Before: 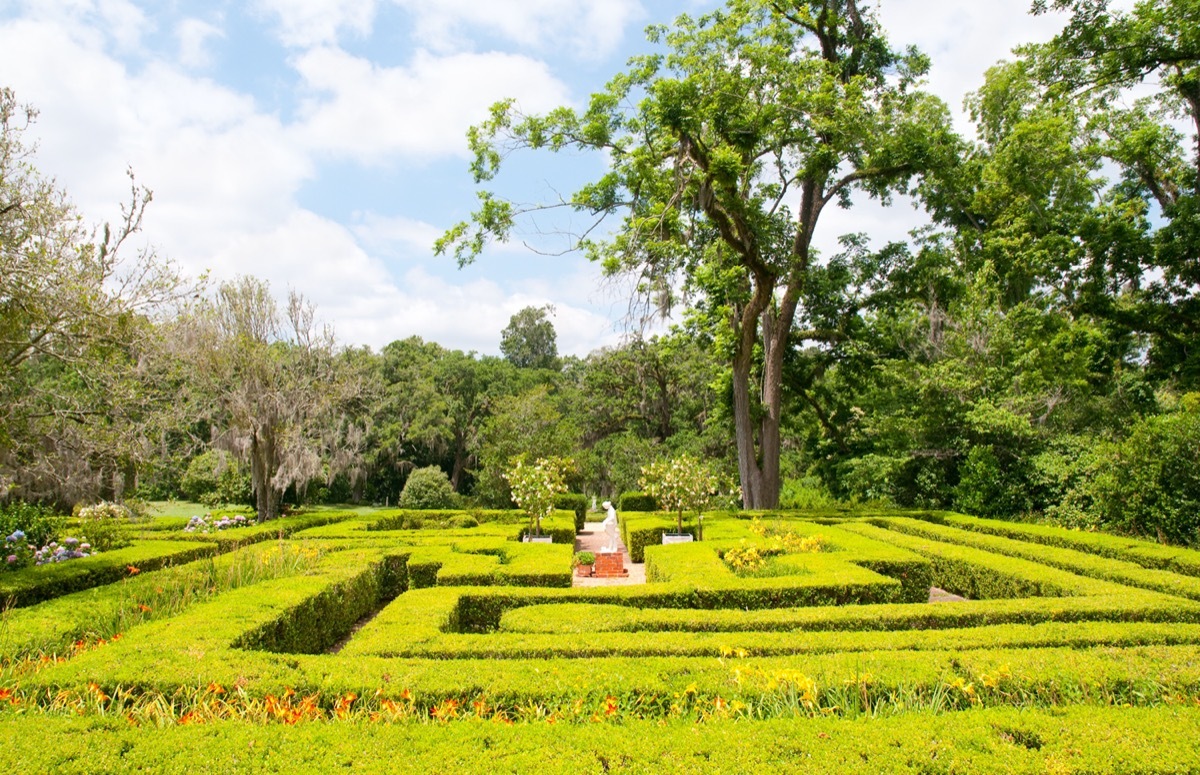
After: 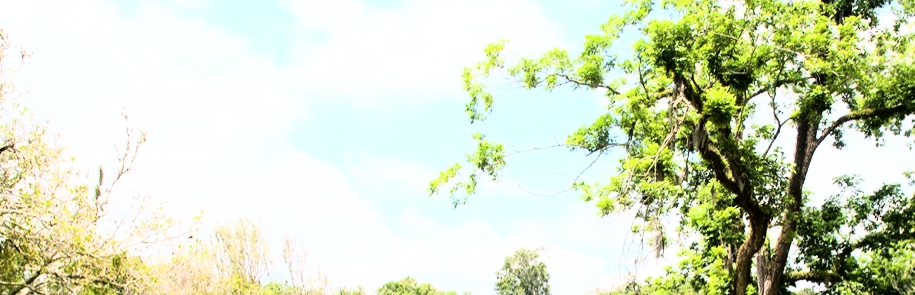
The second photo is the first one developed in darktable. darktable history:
rgb curve: curves: ch0 [(0, 0) (0.21, 0.15) (0.24, 0.21) (0.5, 0.75) (0.75, 0.96) (0.89, 0.99) (1, 1)]; ch1 [(0, 0.02) (0.21, 0.13) (0.25, 0.2) (0.5, 0.67) (0.75, 0.9) (0.89, 0.97) (1, 1)]; ch2 [(0, 0.02) (0.21, 0.13) (0.25, 0.2) (0.5, 0.67) (0.75, 0.9) (0.89, 0.97) (1, 1)], compensate middle gray true
crop: left 0.579%, top 7.627%, right 23.167%, bottom 54.275%
contrast brightness saturation: saturation -0.05
